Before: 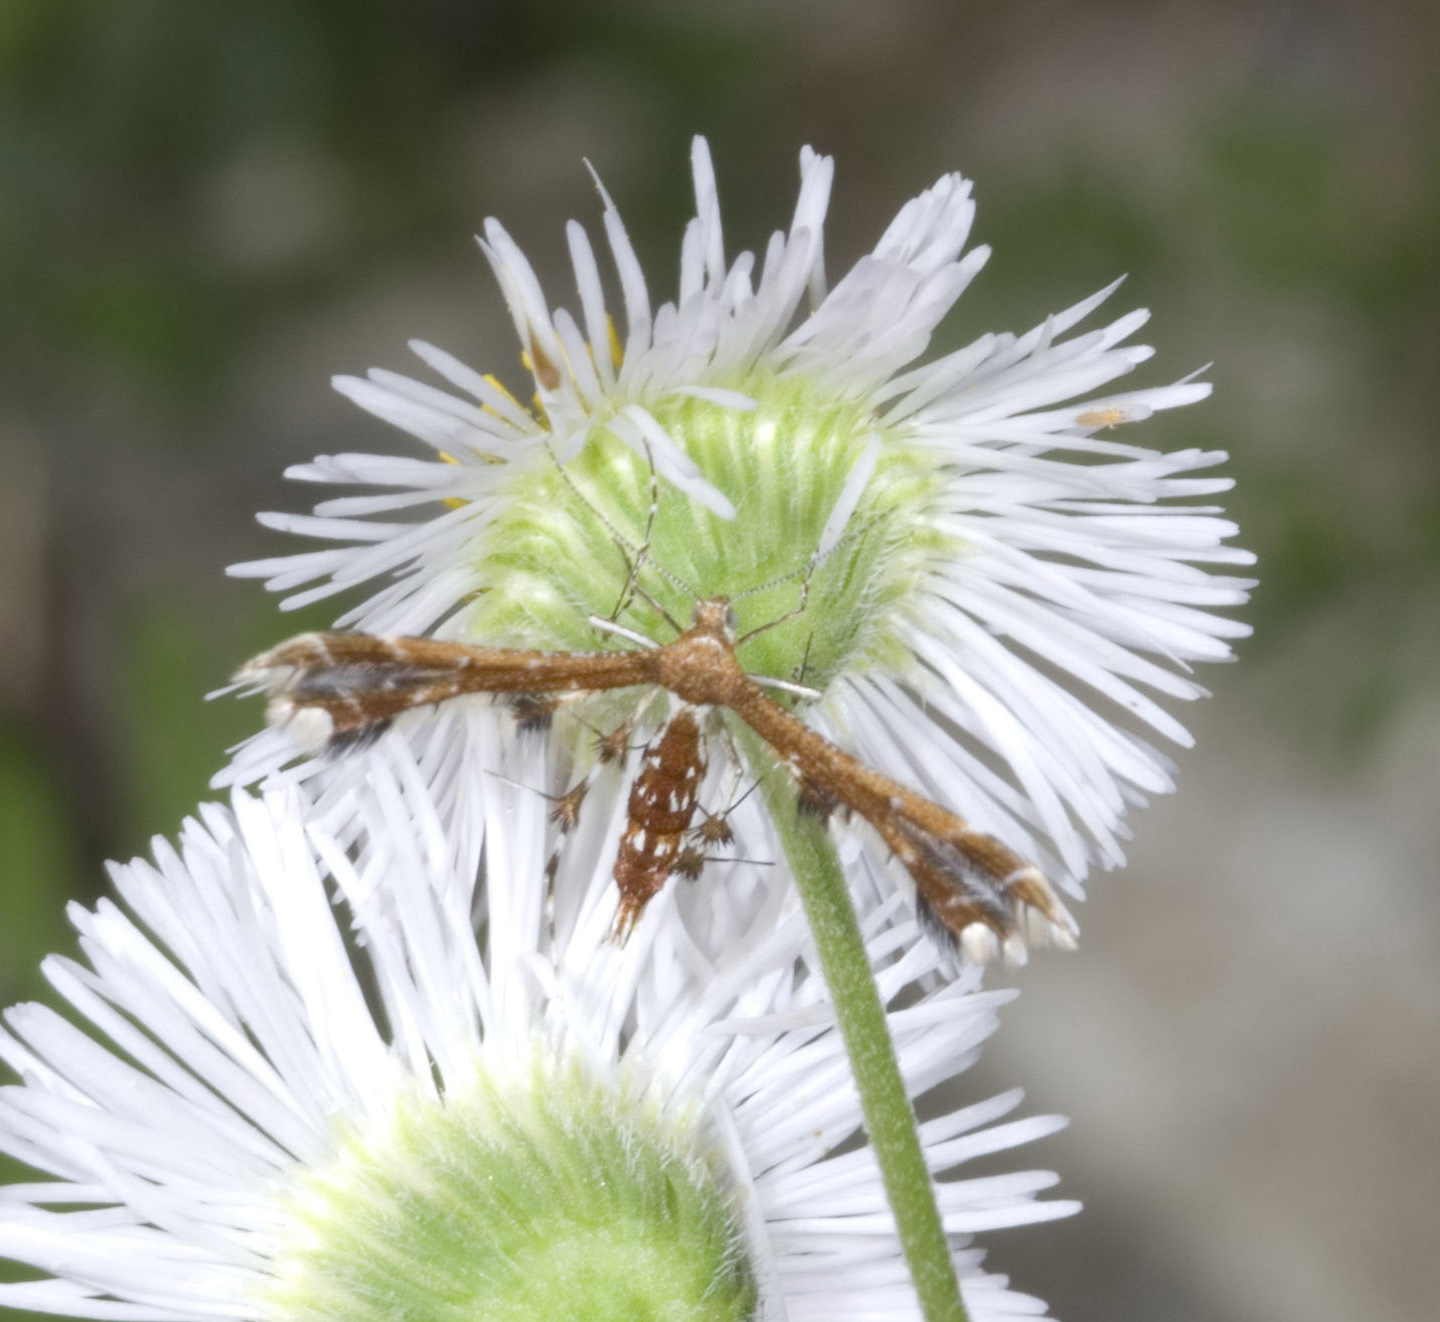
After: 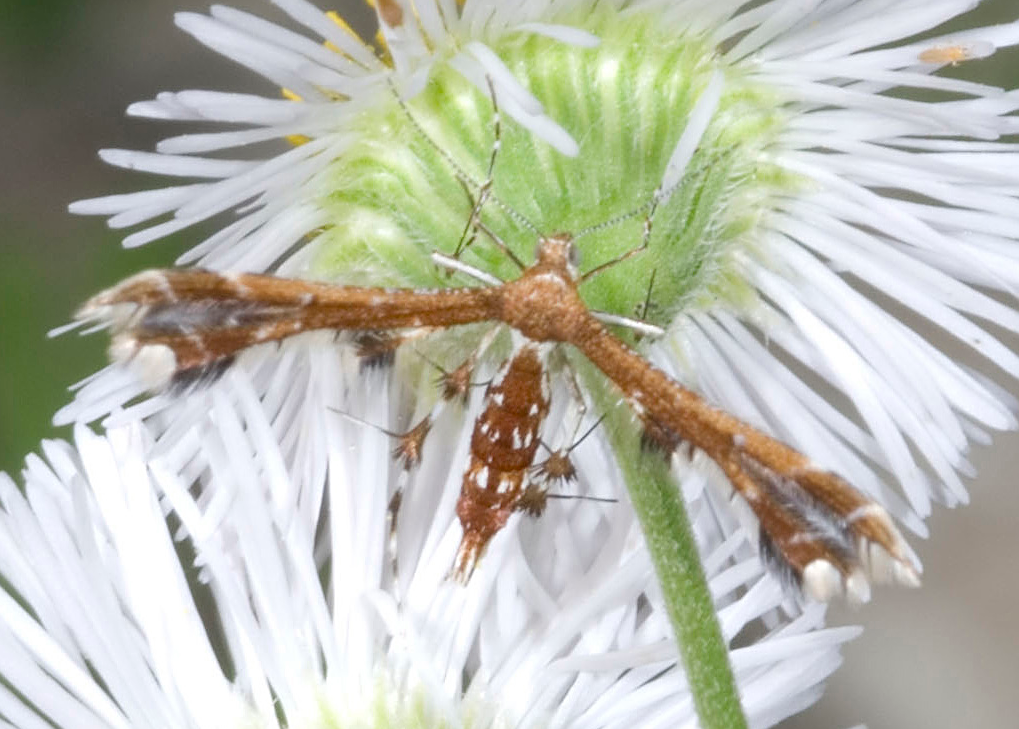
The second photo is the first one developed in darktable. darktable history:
crop: left 10.944%, top 27.495%, right 18.248%, bottom 17.314%
sharpen: on, module defaults
